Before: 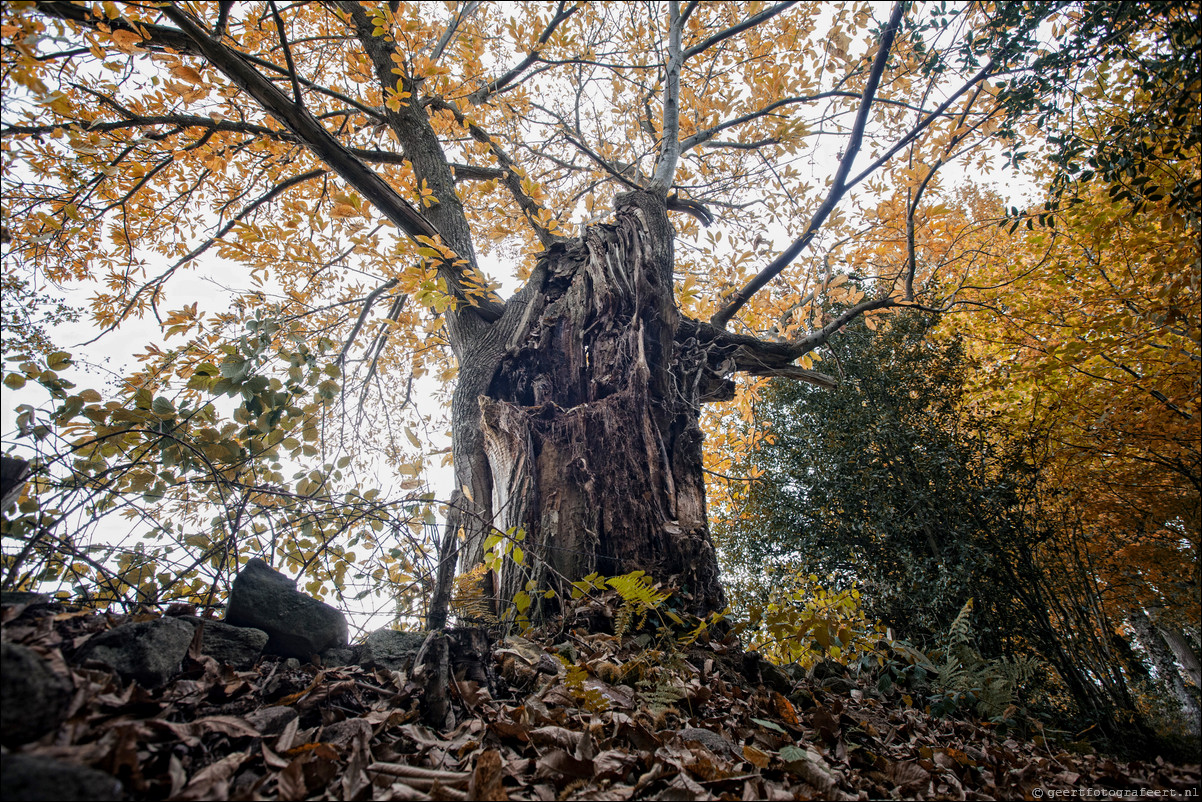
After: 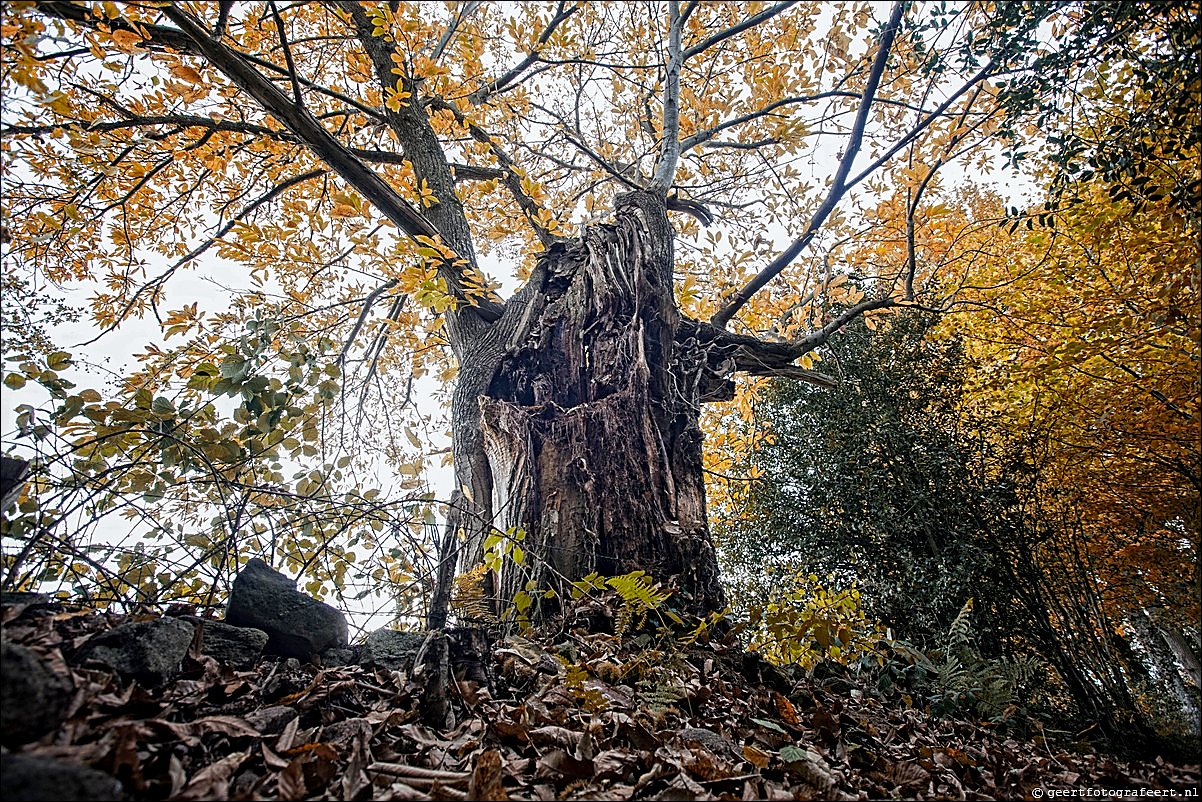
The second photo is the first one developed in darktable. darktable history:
white balance: red 0.986, blue 1.01
sharpen: radius 1.4, amount 1.25, threshold 0.7
contrast brightness saturation: contrast 0.04, saturation 0.16
base curve: curves: ch0 [(0, 0) (0.283, 0.295) (1, 1)], preserve colors none
tone curve: curves: ch0 [(0, 0) (0.003, 0.003) (0.011, 0.011) (0.025, 0.025) (0.044, 0.045) (0.069, 0.07) (0.1, 0.1) (0.136, 0.137) (0.177, 0.179) (0.224, 0.226) (0.277, 0.279) (0.335, 0.338) (0.399, 0.402) (0.468, 0.472) (0.543, 0.547) (0.623, 0.628) (0.709, 0.715) (0.801, 0.807) (0.898, 0.902) (1, 1)], preserve colors none
local contrast: highlights 100%, shadows 100%, detail 120%, midtone range 0.2
